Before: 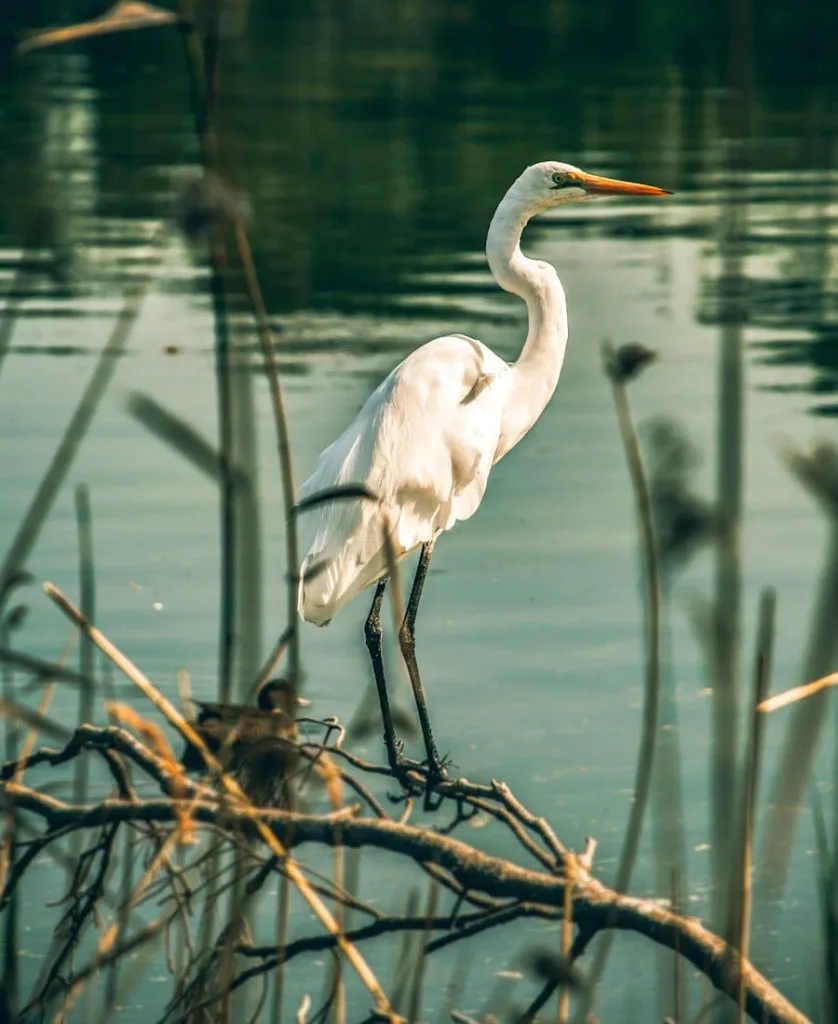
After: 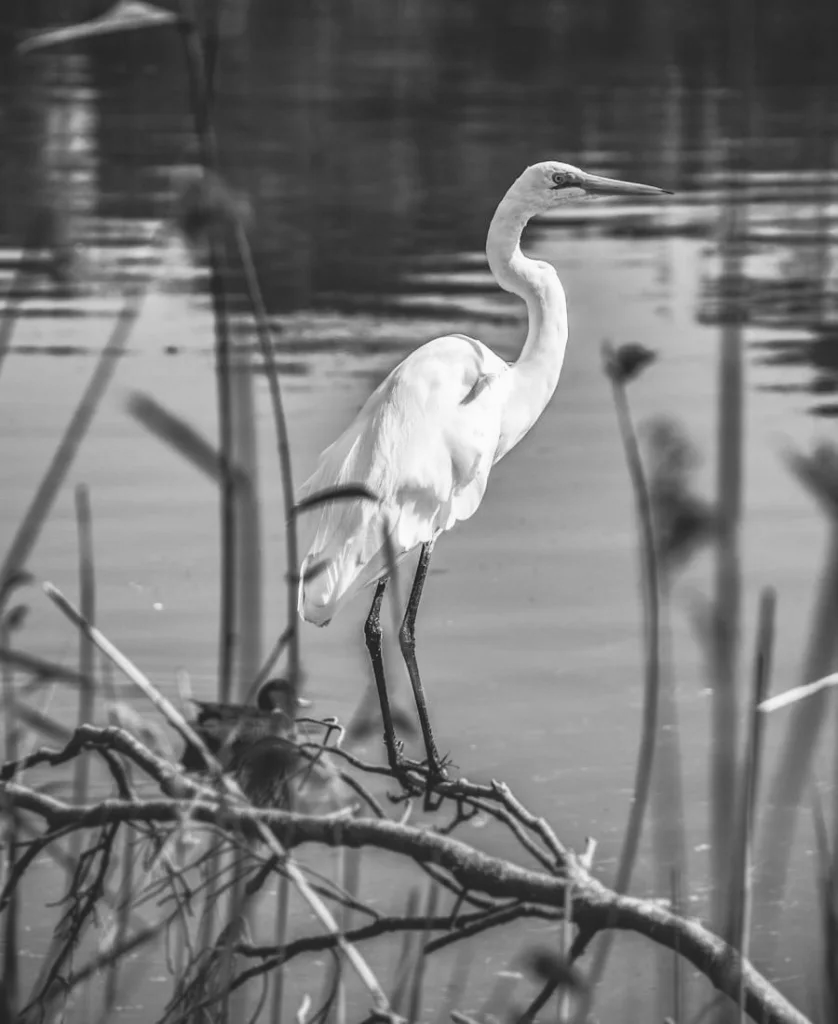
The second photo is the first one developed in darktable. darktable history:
color balance: lift [1.007, 1, 1, 1], gamma [1.097, 1, 1, 1]
monochrome: a 32, b 64, size 2.3
